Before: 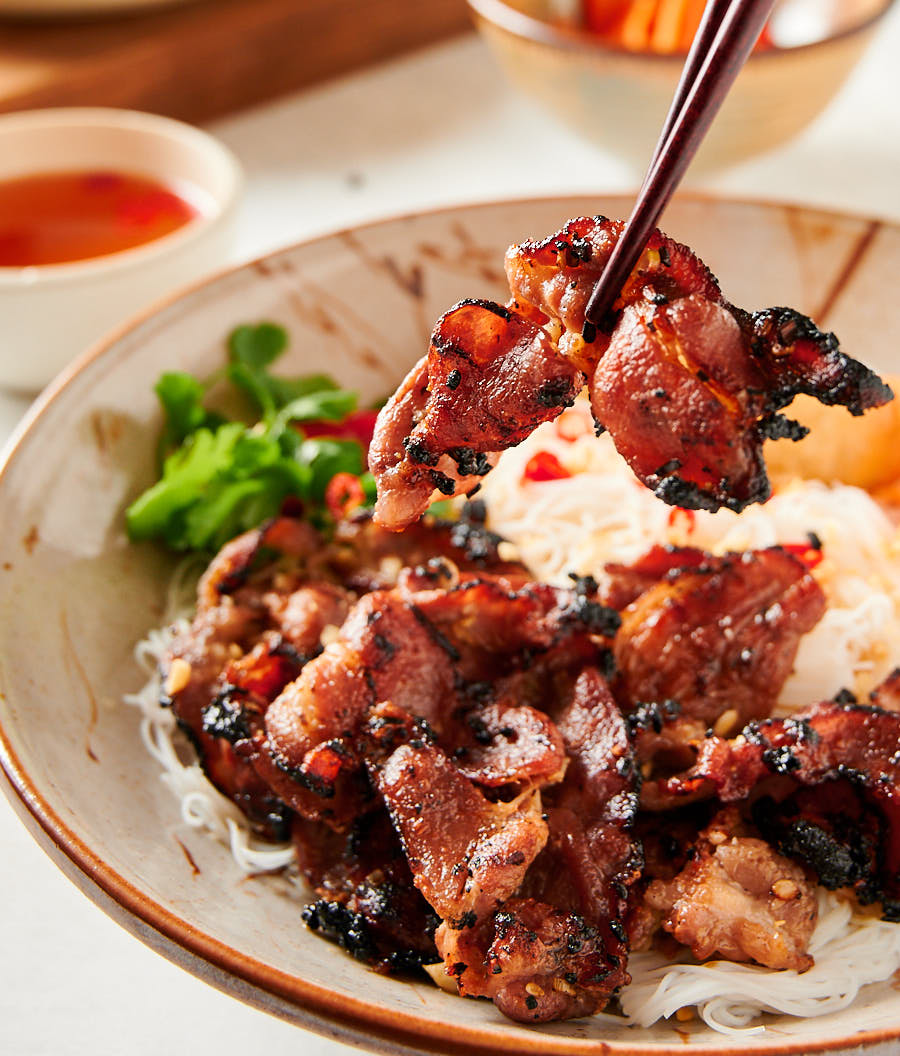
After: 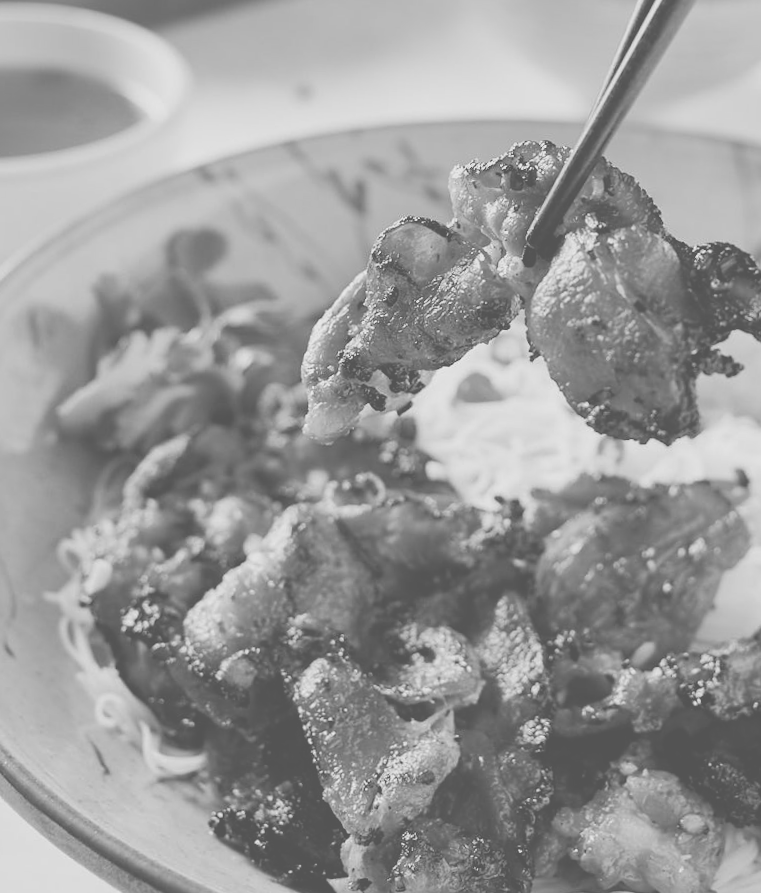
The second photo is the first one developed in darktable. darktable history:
crop and rotate: angle -3.27°, left 5.211%, top 5.211%, right 4.607%, bottom 4.607%
monochrome: on, module defaults
colorize: hue 147.6°, saturation 65%, lightness 21.64%
color balance rgb: shadows lift › luminance -20%, power › hue 72.24°, highlights gain › luminance 15%, global offset › hue 171.6°, perceptual saturation grading › highlights -15%, perceptual saturation grading › shadows 25%, global vibrance 30%, contrast 10%
